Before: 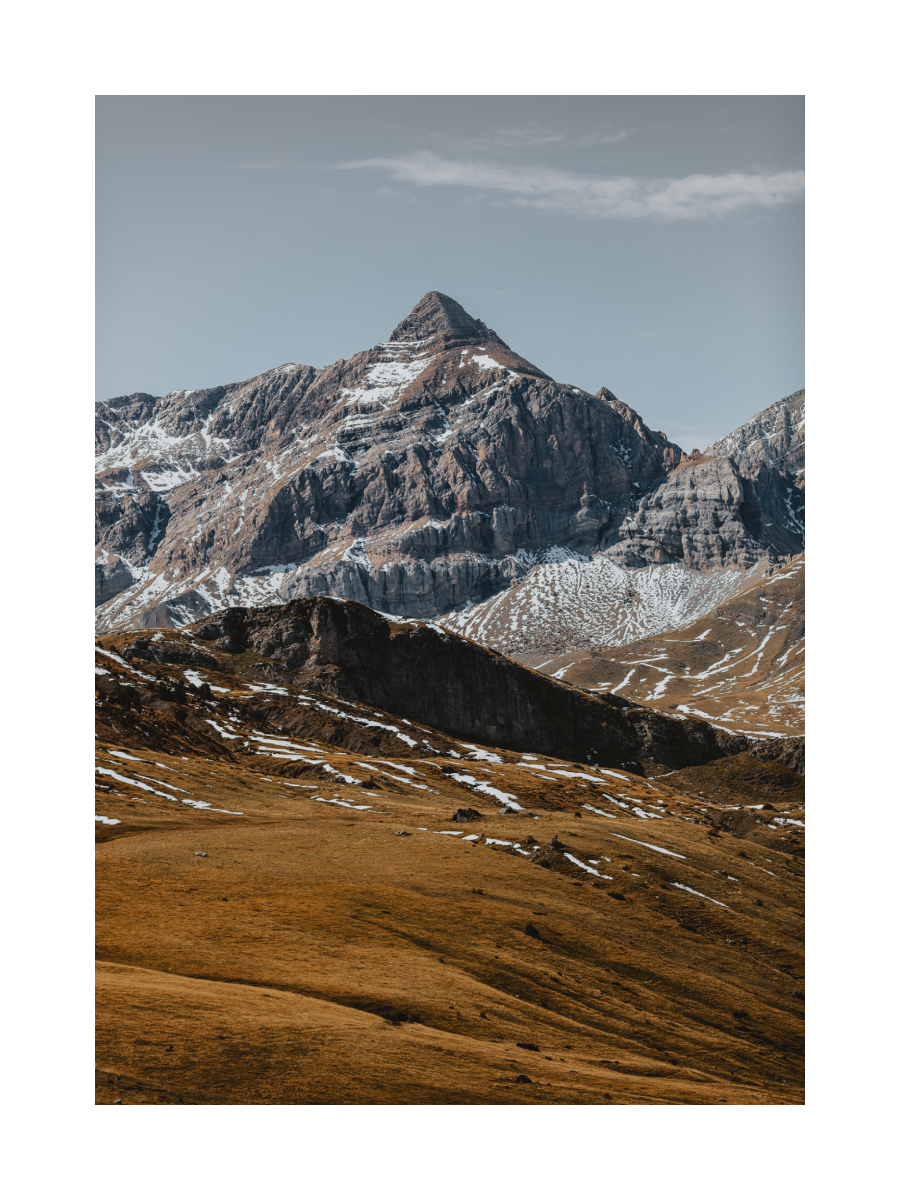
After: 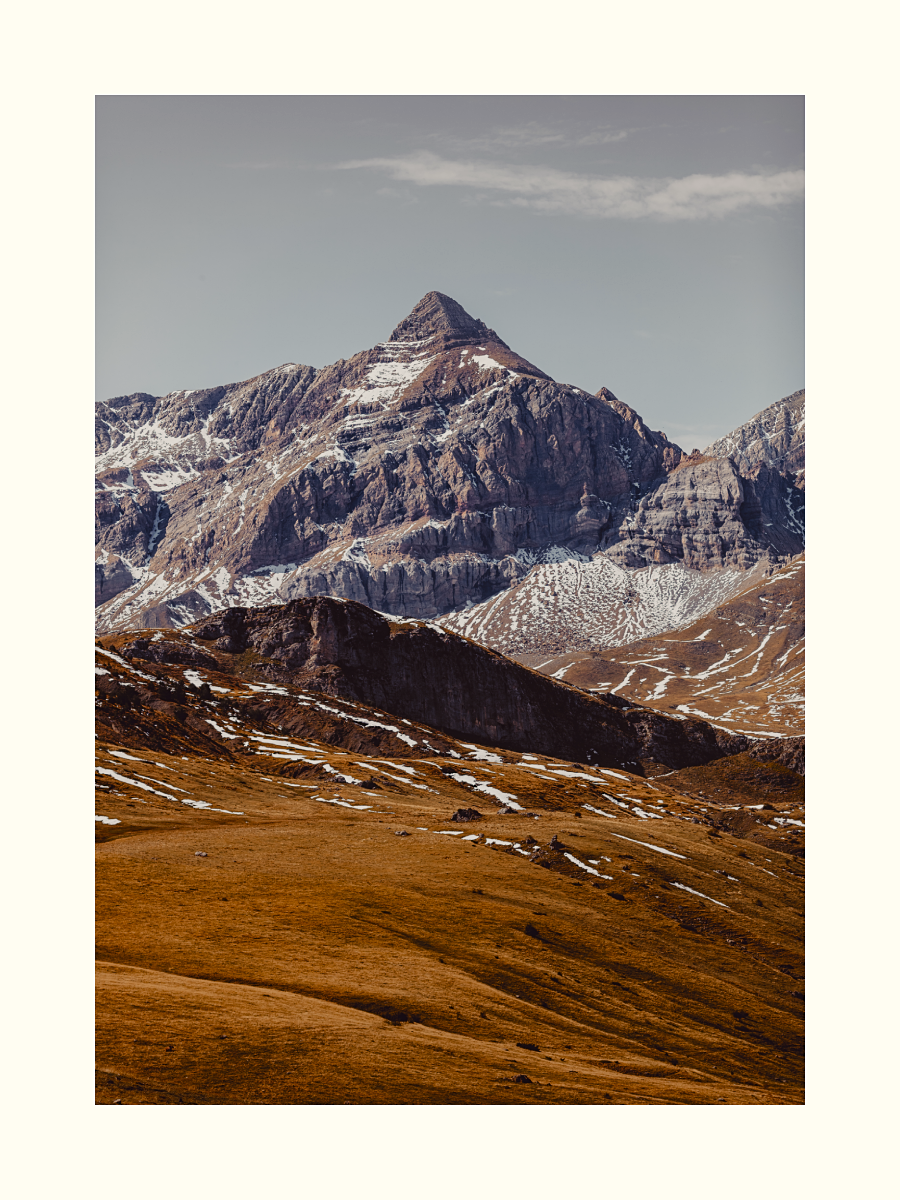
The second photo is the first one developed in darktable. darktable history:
sharpen: radius 1.301, amount 0.288, threshold 0.112
color balance rgb: shadows lift › luminance 0.611%, shadows lift › chroma 6.819%, shadows lift › hue 298.31°, power › chroma 0.294%, power › hue 22.31°, highlights gain › chroma 3.033%, highlights gain › hue 72.2°, perceptual saturation grading › global saturation 20%, perceptual saturation grading › highlights -49.057%, perceptual saturation grading › shadows 24.449%
